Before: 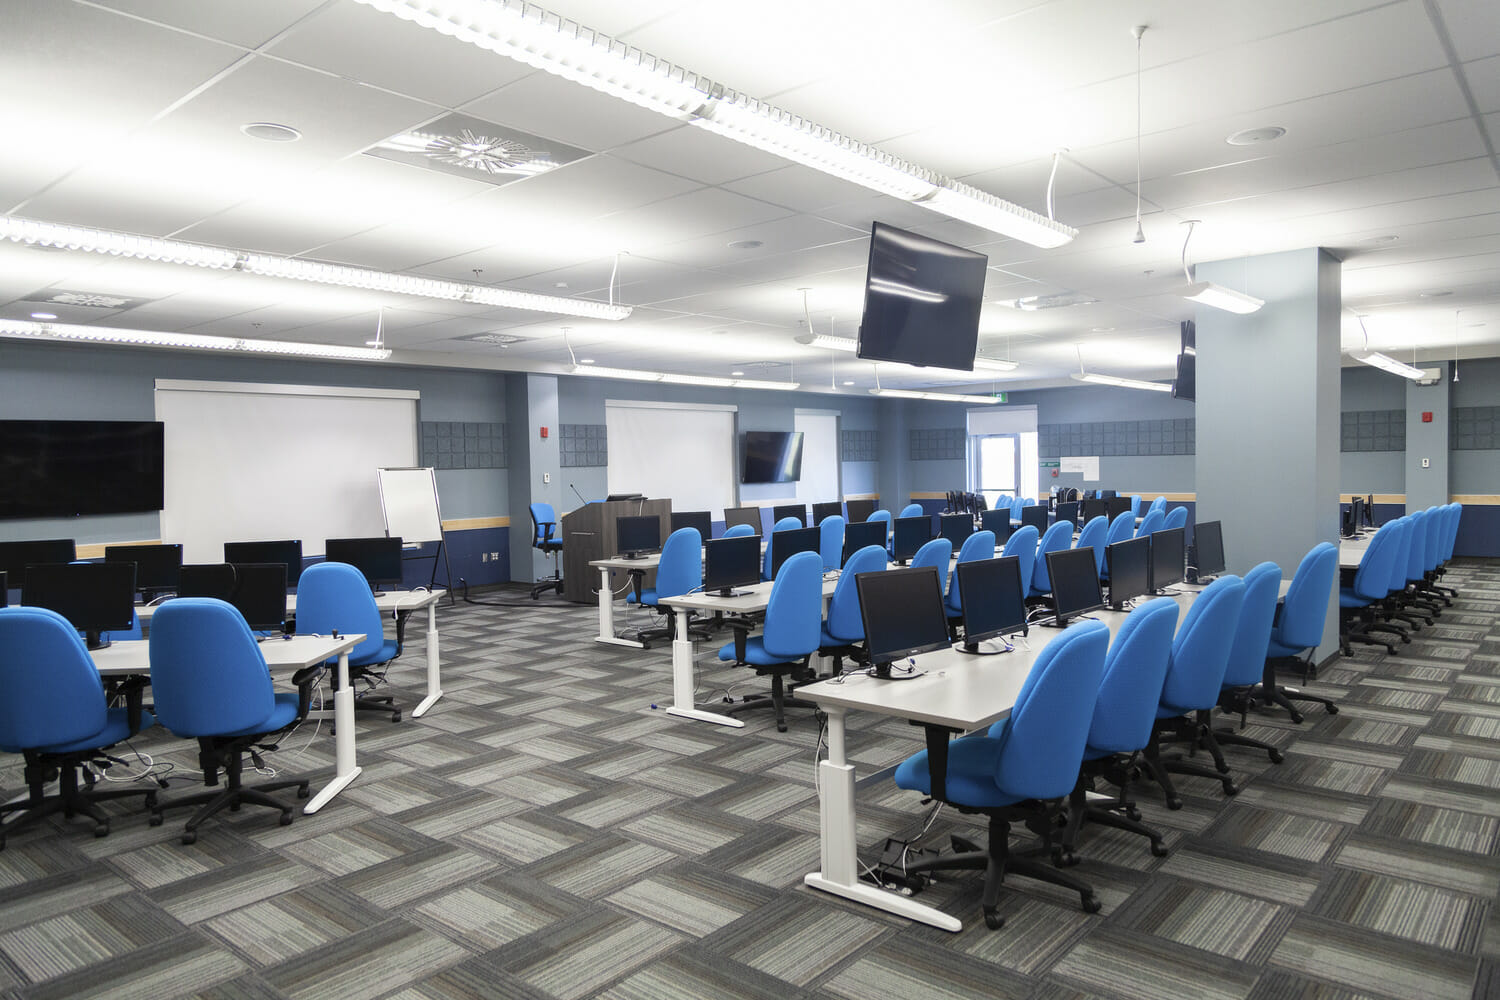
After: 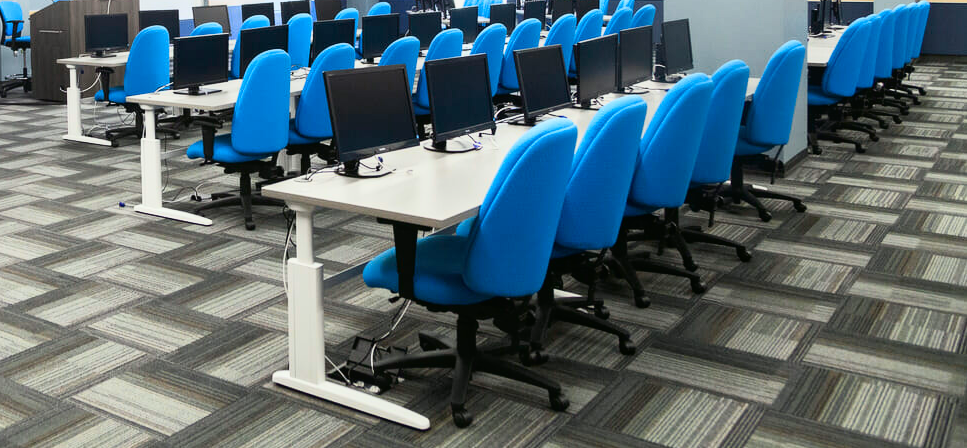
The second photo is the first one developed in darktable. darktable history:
local contrast: mode bilateral grid, contrast 20, coarseness 50, detail 120%, midtone range 0.2
crop and rotate: left 35.509%, top 50.238%, bottom 4.934%
haze removal: strength 0.02, distance 0.25, compatibility mode true, adaptive false
tone curve: curves: ch0 [(0, 0.03) (0.037, 0.045) (0.123, 0.123) (0.19, 0.186) (0.277, 0.279) (0.474, 0.517) (0.584, 0.664) (0.678, 0.777) (0.875, 0.92) (1, 0.965)]; ch1 [(0, 0) (0.243, 0.245) (0.402, 0.41) (0.493, 0.487) (0.508, 0.503) (0.531, 0.532) (0.551, 0.556) (0.637, 0.671) (0.694, 0.732) (1, 1)]; ch2 [(0, 0) (0.249, 0.216) (0.356, 0.329) (0.424, 0.442) (0.476, 0.477) (0.498, 0.503) (0.517, 0.524) (0.532, 0.547) (0.562, 0.576) (0.614, 0.644) (0.706, 0.748) (0.808, 0.809) (0.991, 0.968)], color space Lab, independent channels, preserve colors none
